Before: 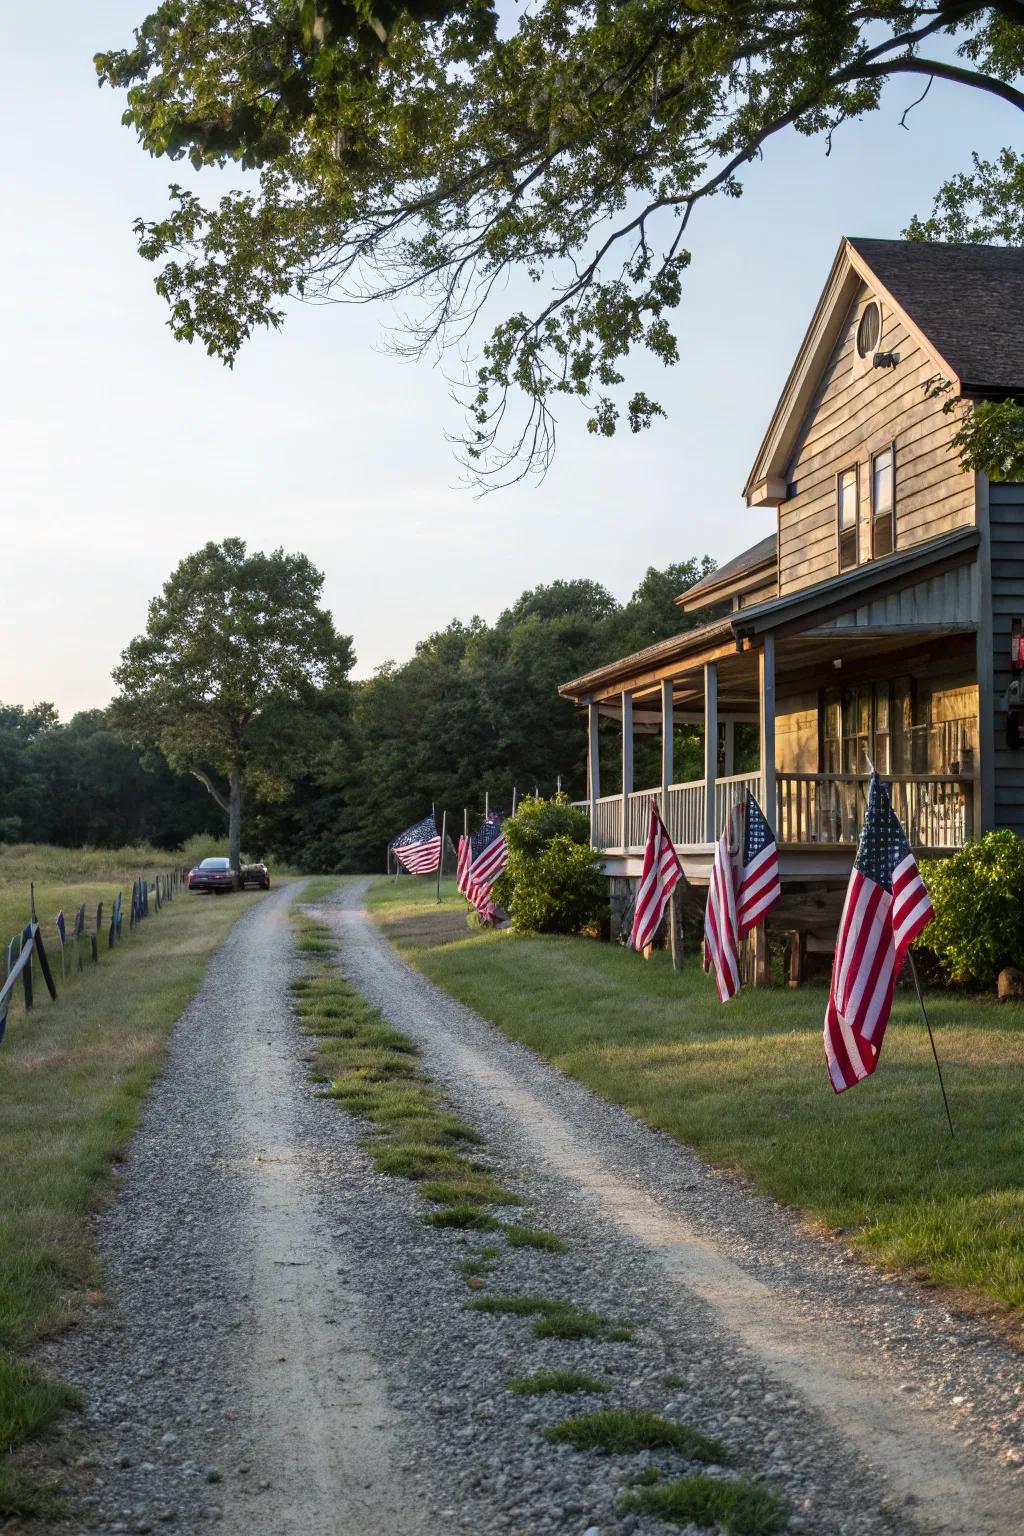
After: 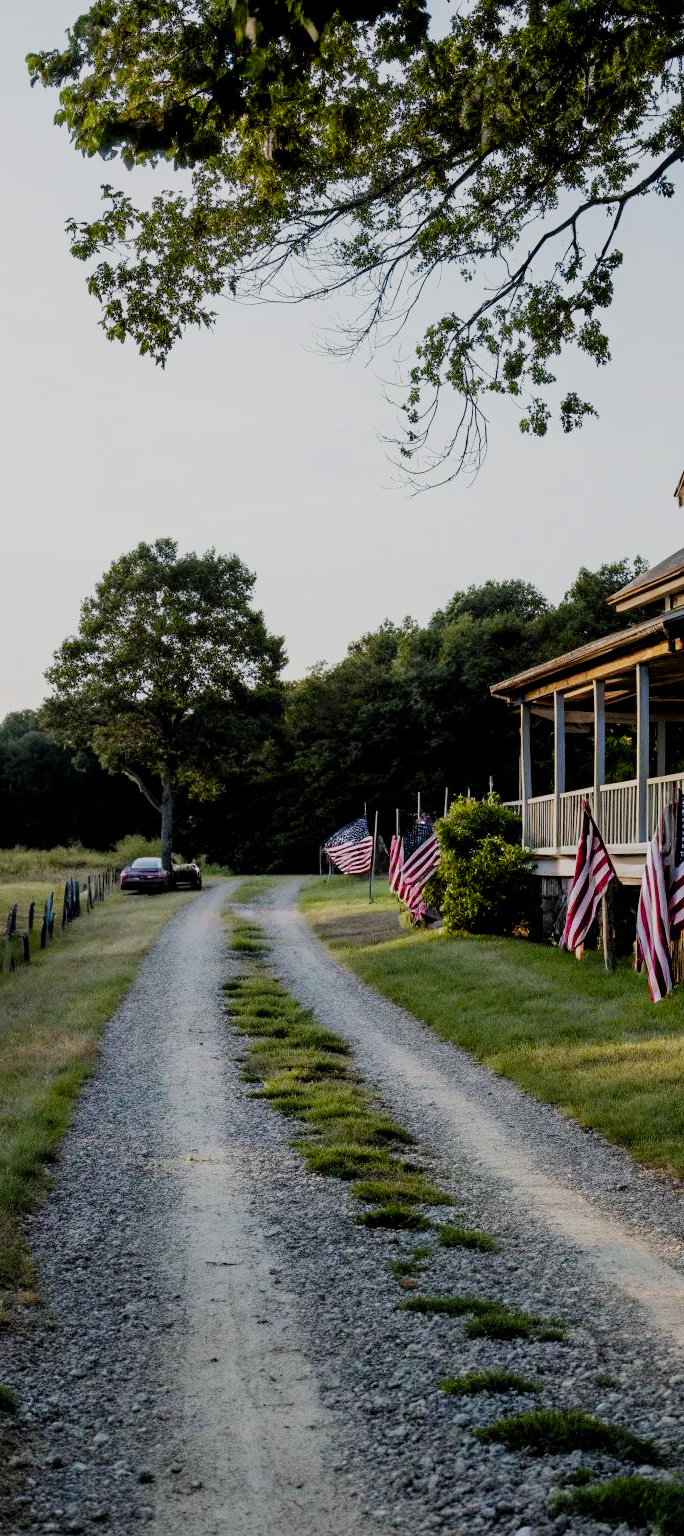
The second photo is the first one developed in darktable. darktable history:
crop and rotate: left 6.661%, right 26.465%
filmic rgb: black relative exposure -4.12 EV, white relative exposure 5.11 EV, threshold 3.06 EV, hardness 2.15, contrast 1.174, preserve chrominance no, color science v5 (2021), enable highlight reconstruction true
